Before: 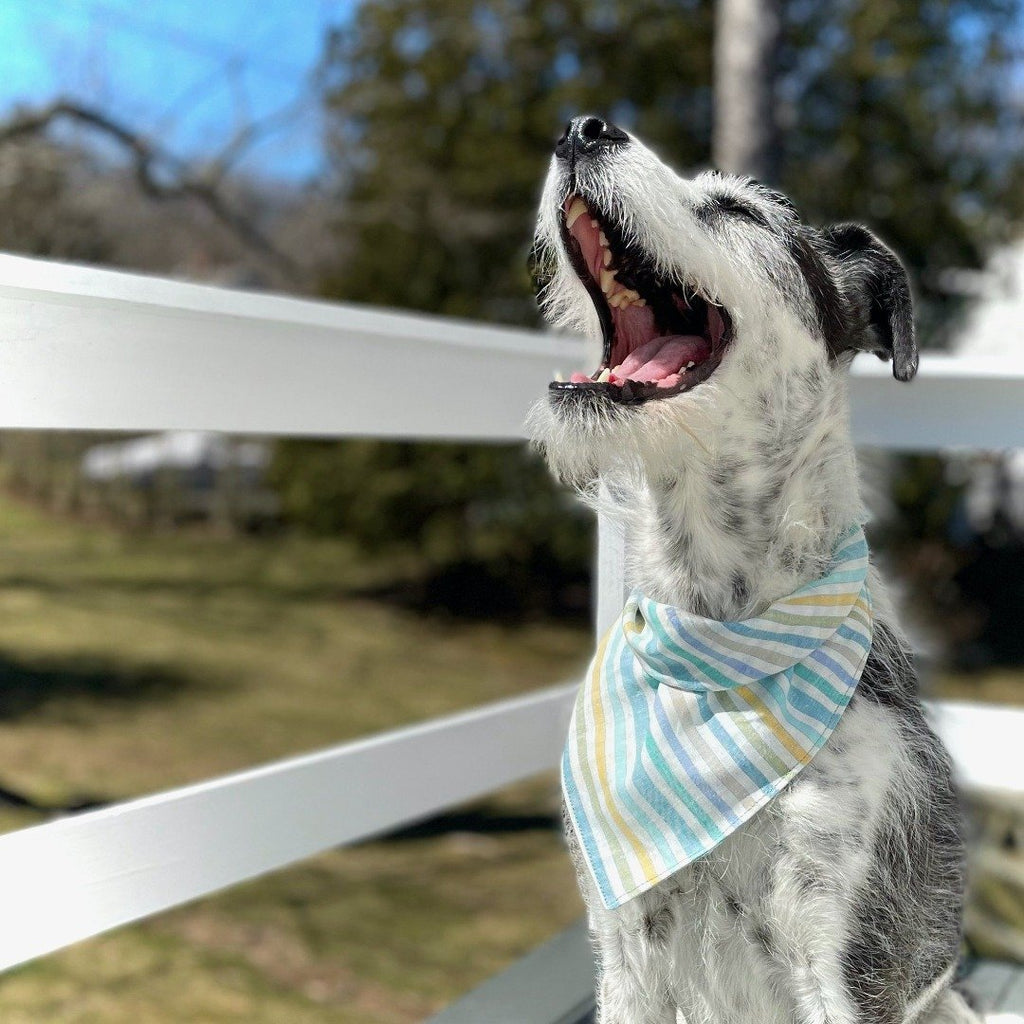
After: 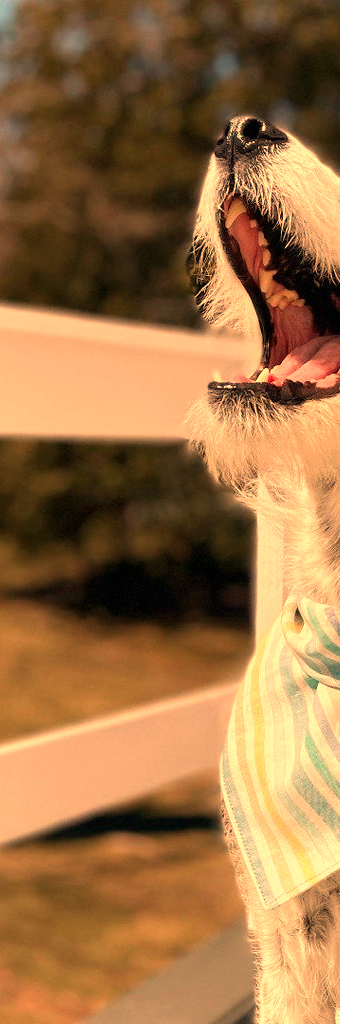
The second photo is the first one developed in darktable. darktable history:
white balance: red 1.467, blue 0.684
crop: left 33.36%, right 33.36%
